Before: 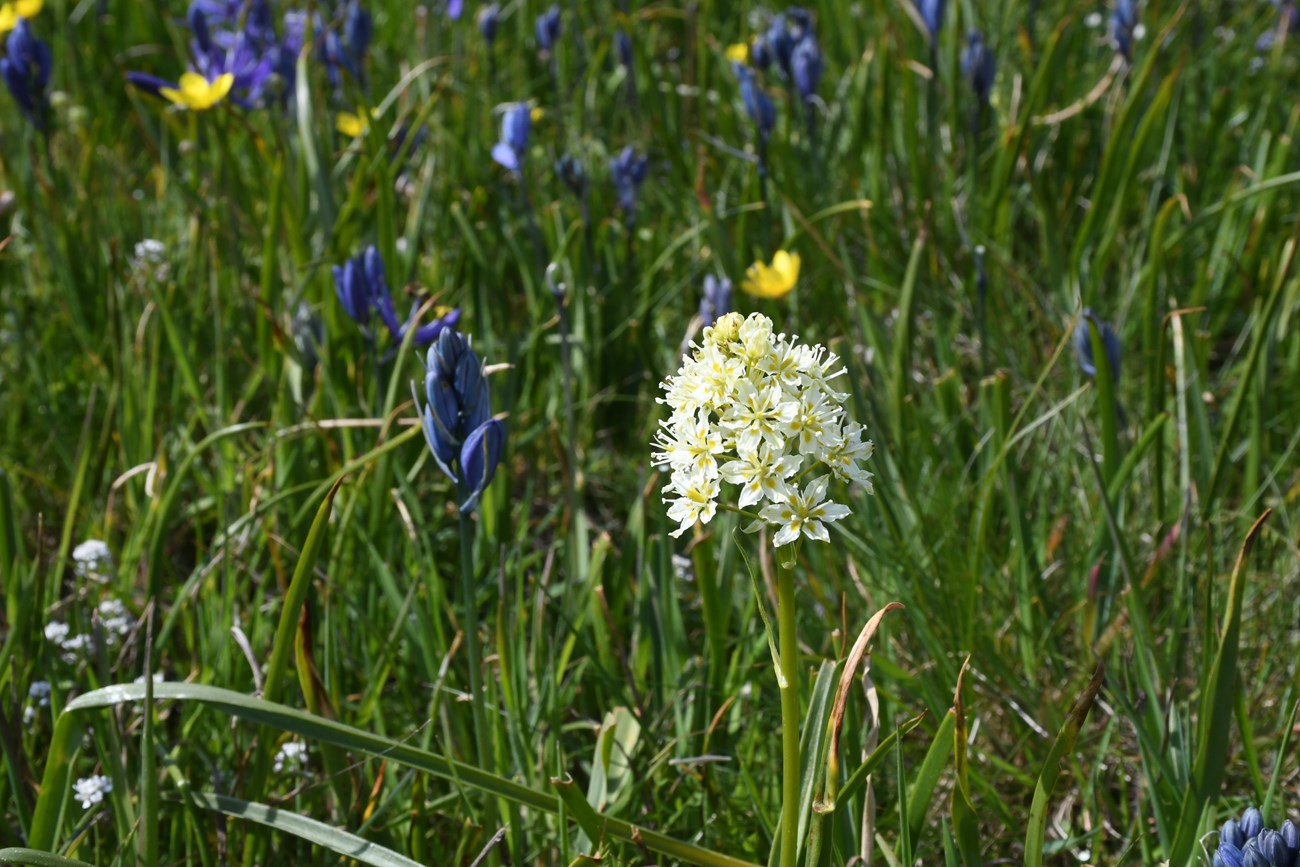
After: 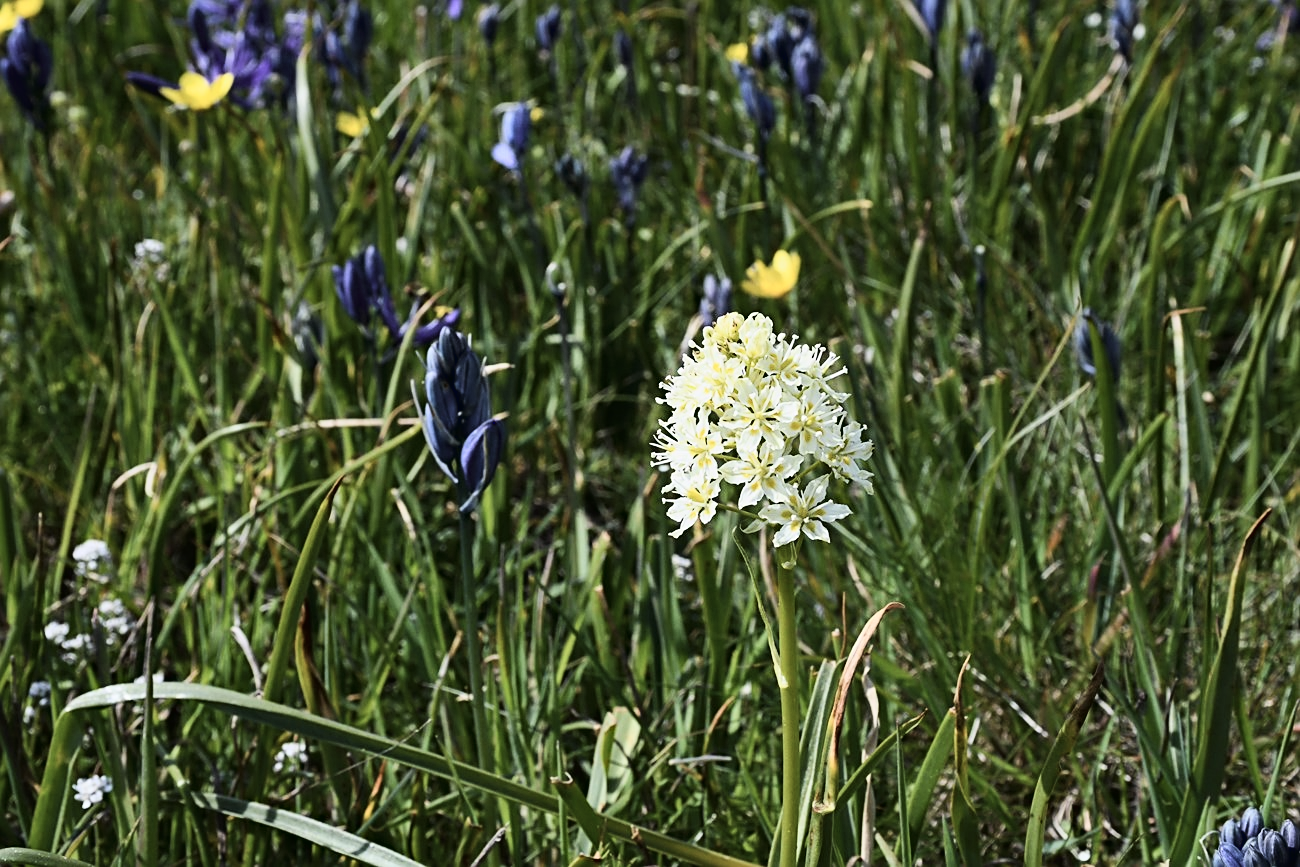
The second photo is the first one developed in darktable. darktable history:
tone curve: curves: ch0 [(0, 0.012) (0.031, 0.02) (0.12, 0.083) (0.193, 0.171) (0.277, 0.279) (0.45, 0.52) (0.568, 0.676) (0.678, 0.777) (0.875, 0.92) (1, 0.965)]; ch1 [(0, 0) (0.243, 0.245) (0.402, 0.41) (0.493, 0.486) (0.508, 0.507) (0.531, 0.53) (0.551, 0.564) (0.646, 0.672) (0.694, 0.732) (1, 1)]; ch2 [(0, 0) (0.249, 0.216) (0.356, 0.343) (0.424, 0.442) (0.476, 0.482) (0.498, 0.502) (0.517, 0.517) (0.532, 0.545) (0.562, 0.575) (0.614, 0.644) (0.706, 0.748) (0.808, 0.809) (0.991, 0.968)], color space Lab, linked channels, preserve colors none
haze removal: compatibility mode true, adaptive false
contrast brightness saturation: contrast 0.102, saturation -0.282
sharpen: on, module defaults
